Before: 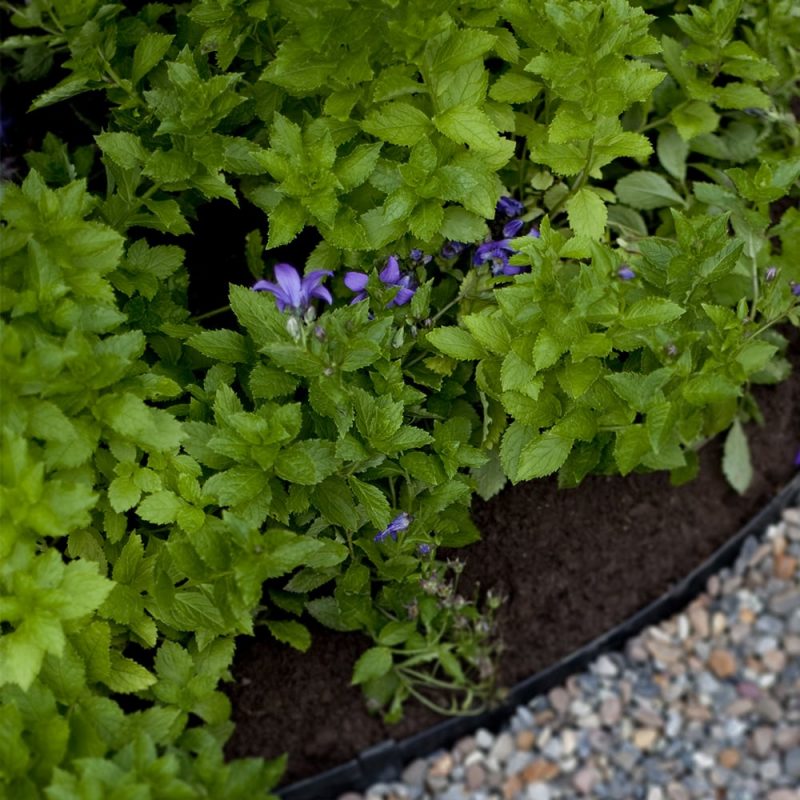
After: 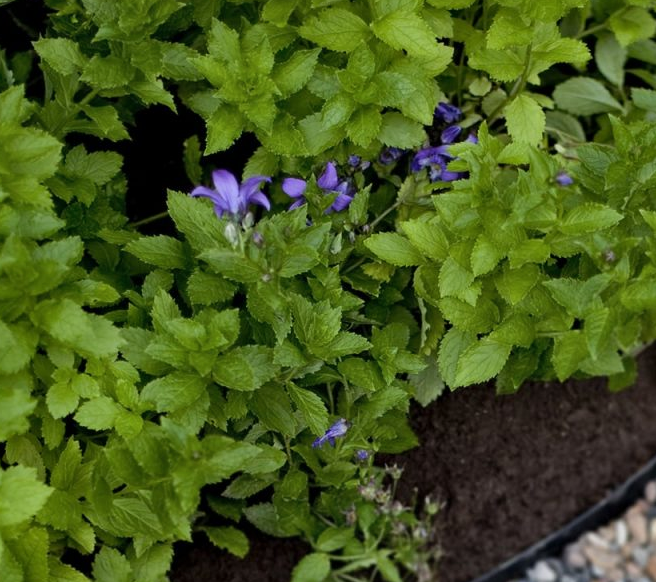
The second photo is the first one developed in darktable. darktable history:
shadows and highlights: radius 108.52, shadows 40.68, highlights -72.88, low approximation 0.01, soften with gaussian
crop: left 7.856%, top 11.836%, right 10.12%, bottom 15.387%
